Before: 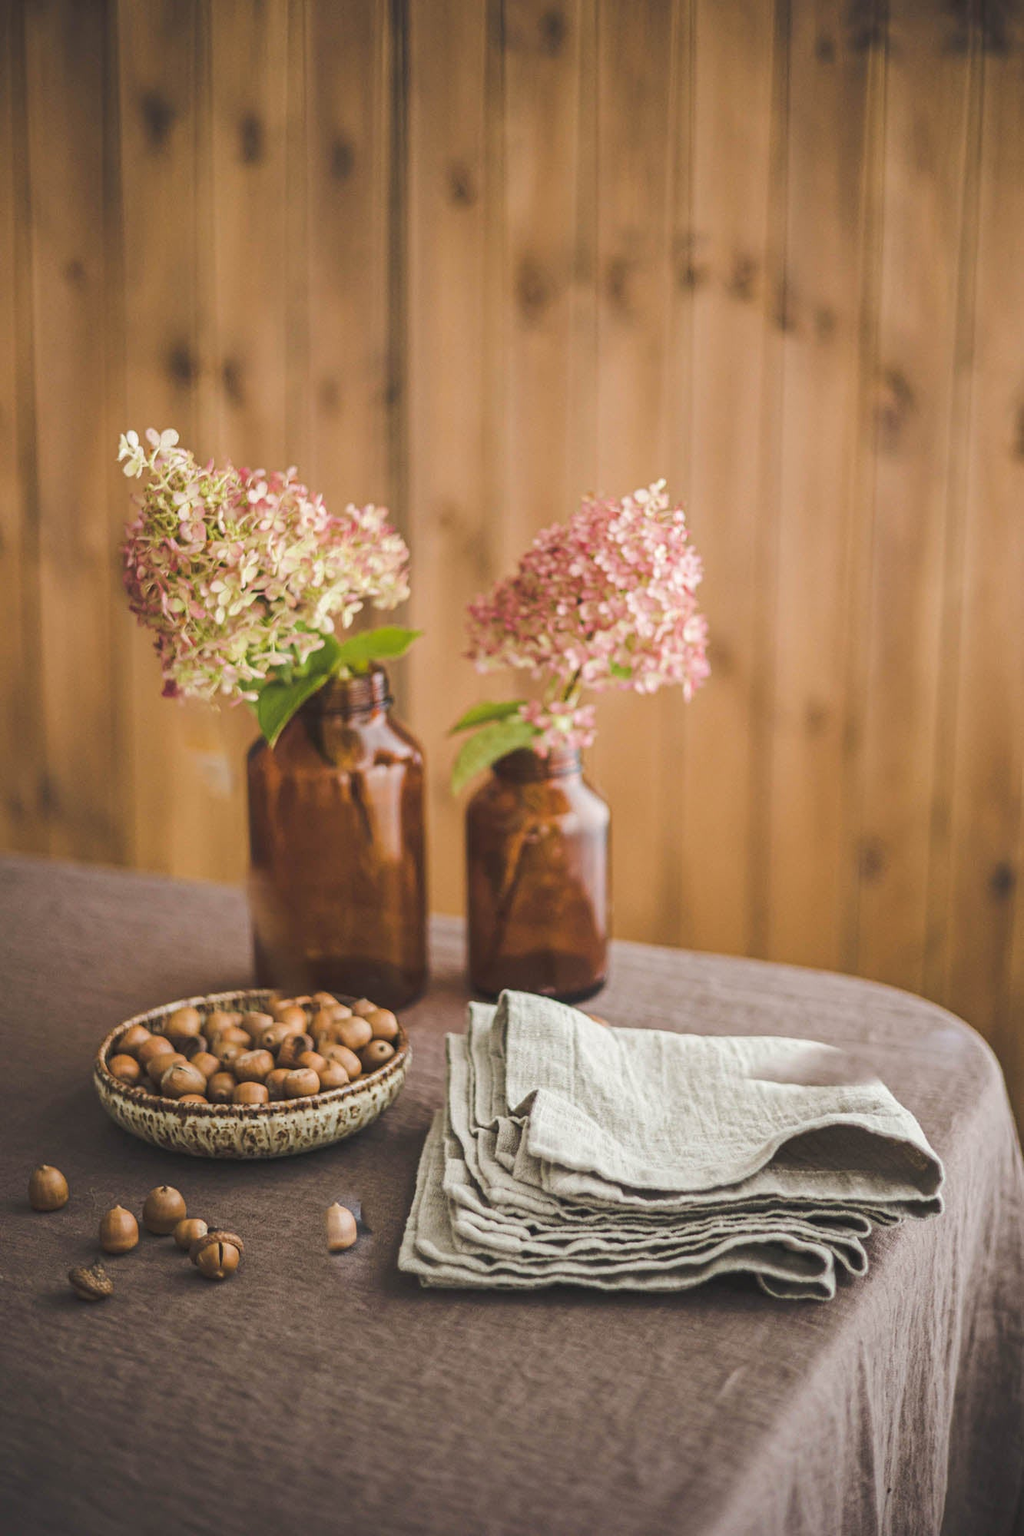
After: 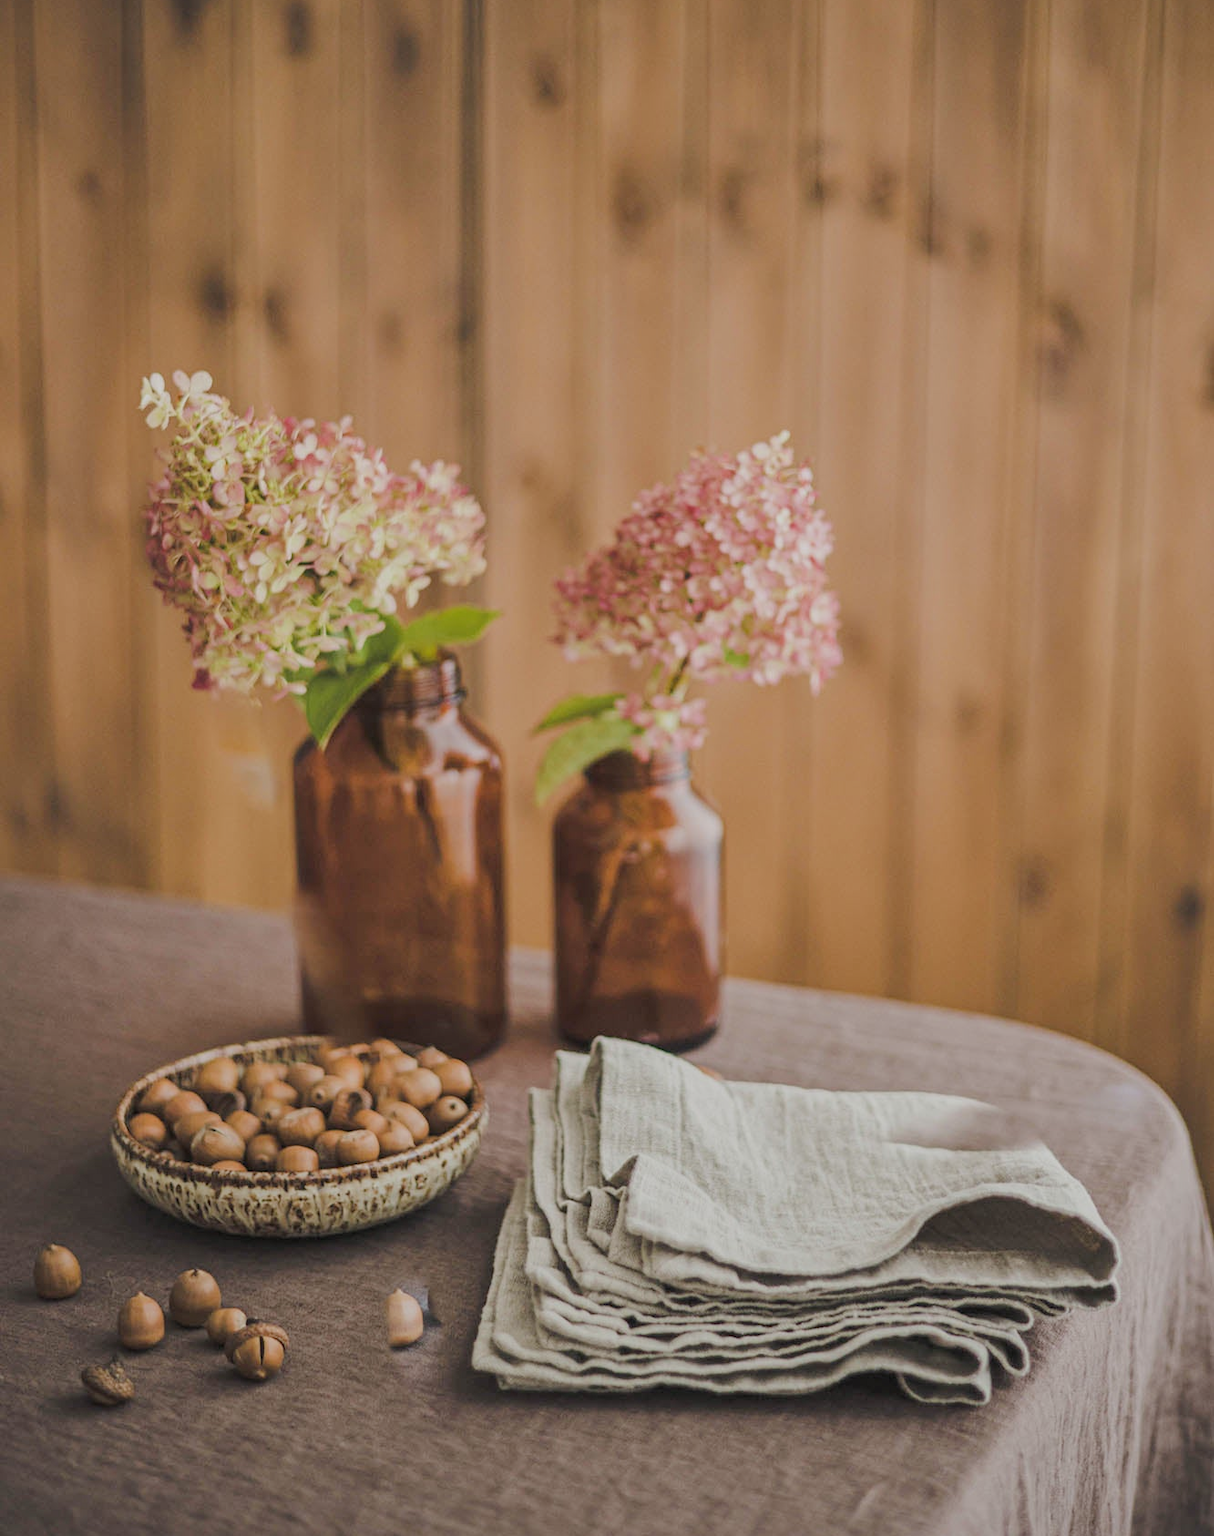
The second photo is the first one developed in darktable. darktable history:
filmic rgb: black relative exposure -8.8 EV, white relative exposure 4.99 EV, target black luminance 0%, hardness 3.78, latitude 66.46%, contrast 0.817, highlights saturation mix 10.89%, shadows ↔ highlights balance 20.21%
crop: top 7.572%, bottom 8.127%
local contrast: mode bilateral grid, contrast 19, coarseness 50, detail 119%, midtone range 0.2
